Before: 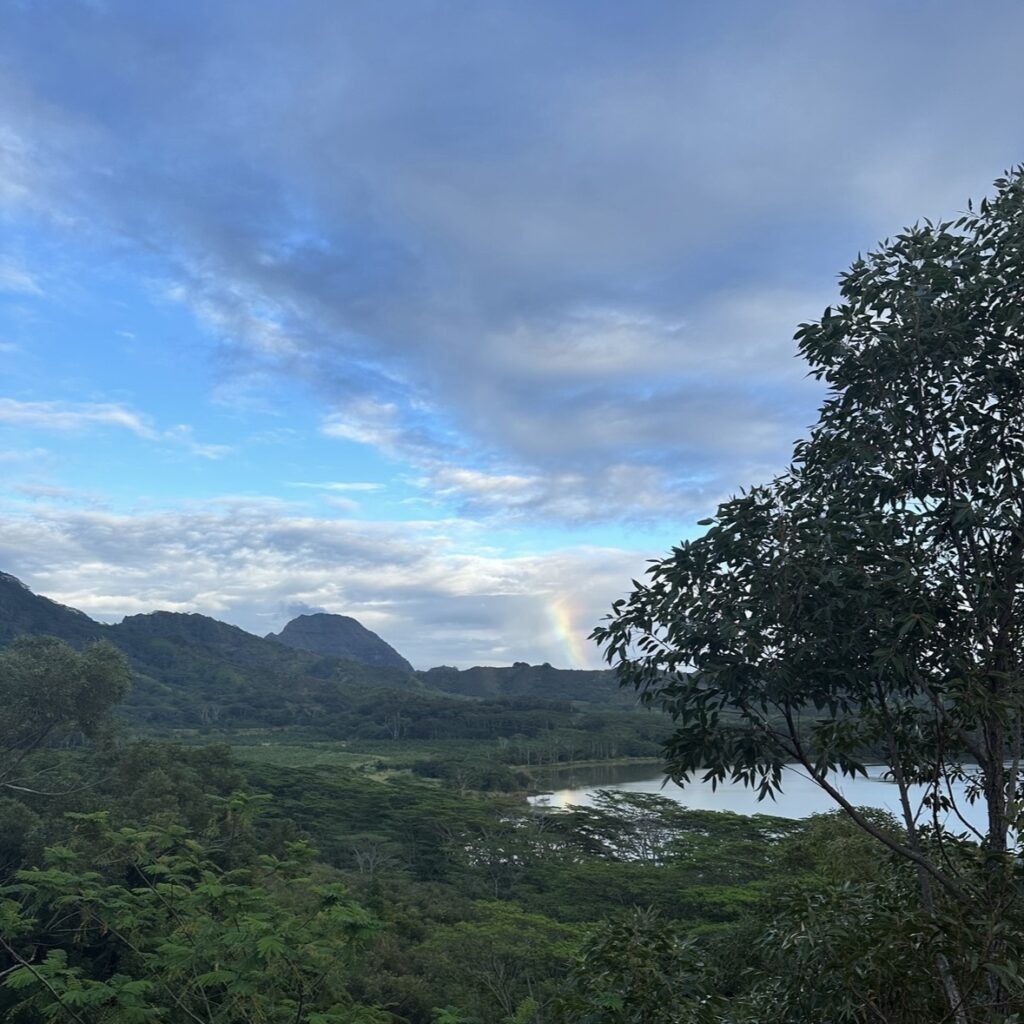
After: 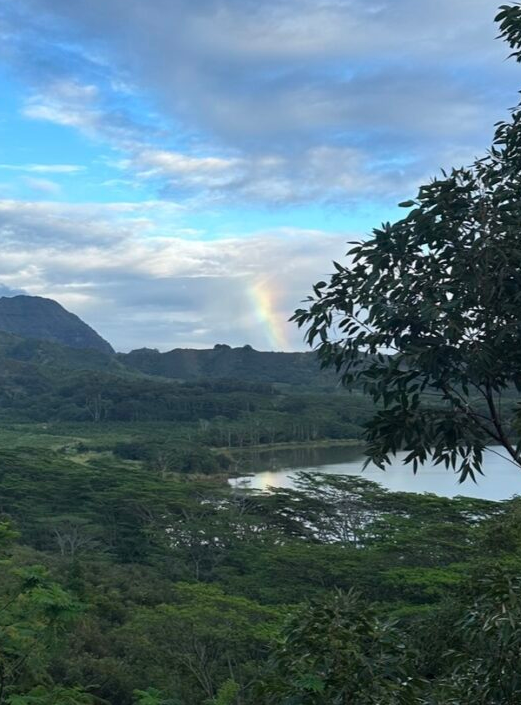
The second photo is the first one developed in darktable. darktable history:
white balance: emerald 1
color balance rgb: global vibrance 6.81%, saturation formula JzAzBz (2021)
crop and rotate: left 29.237%, top 31.152%, right 19.807%
